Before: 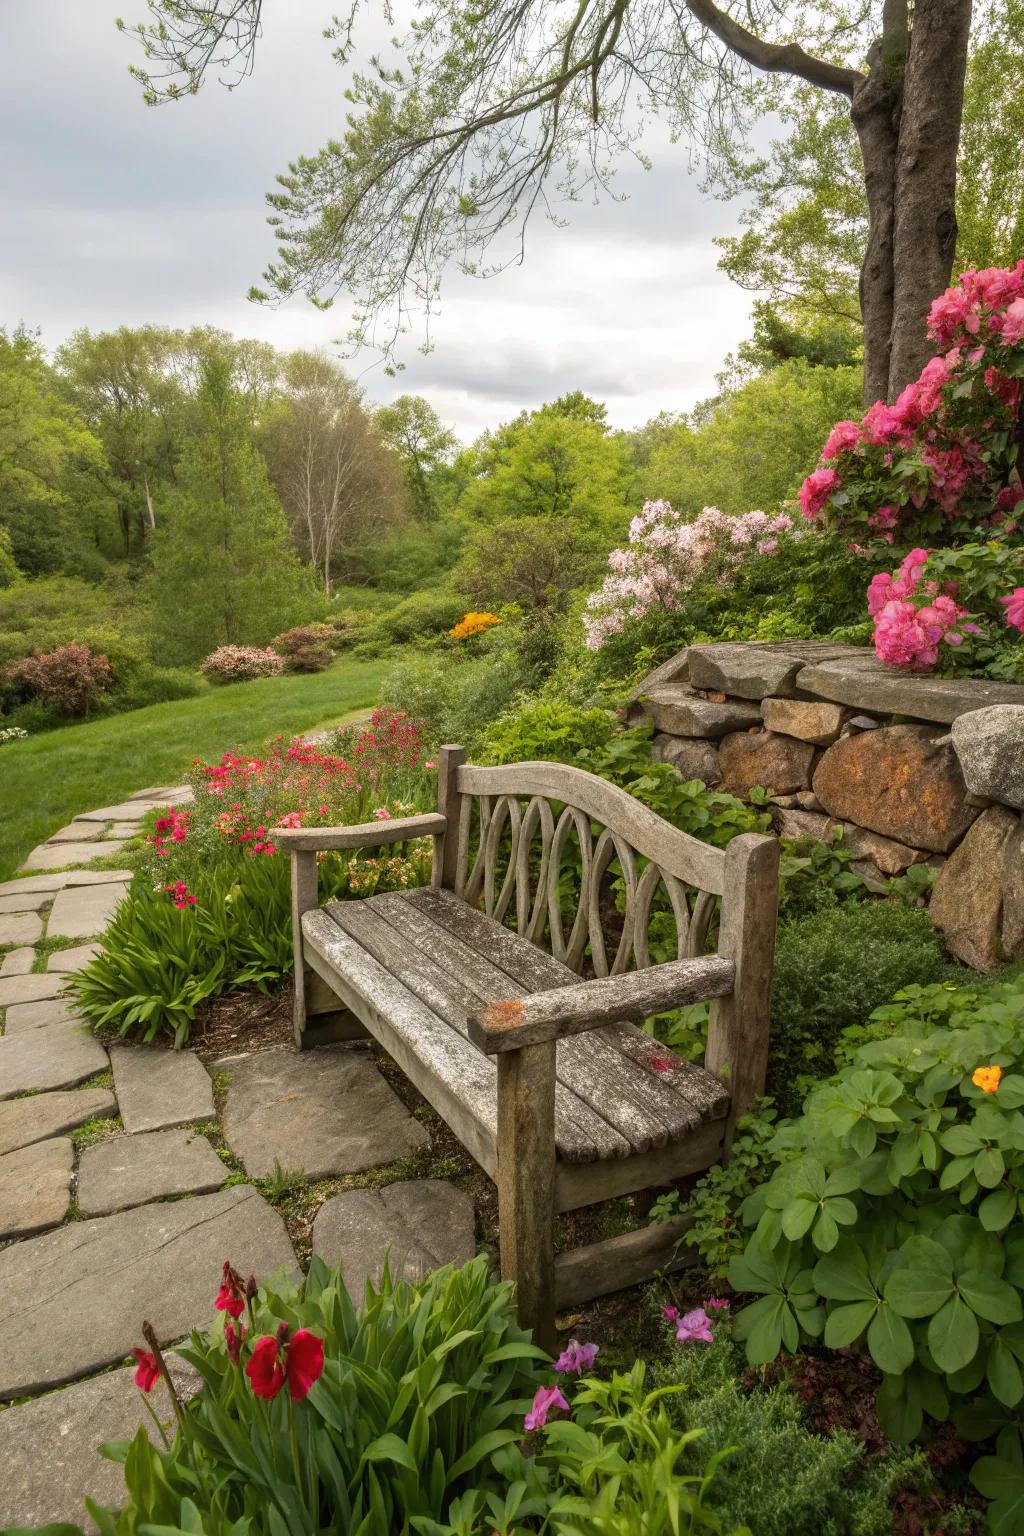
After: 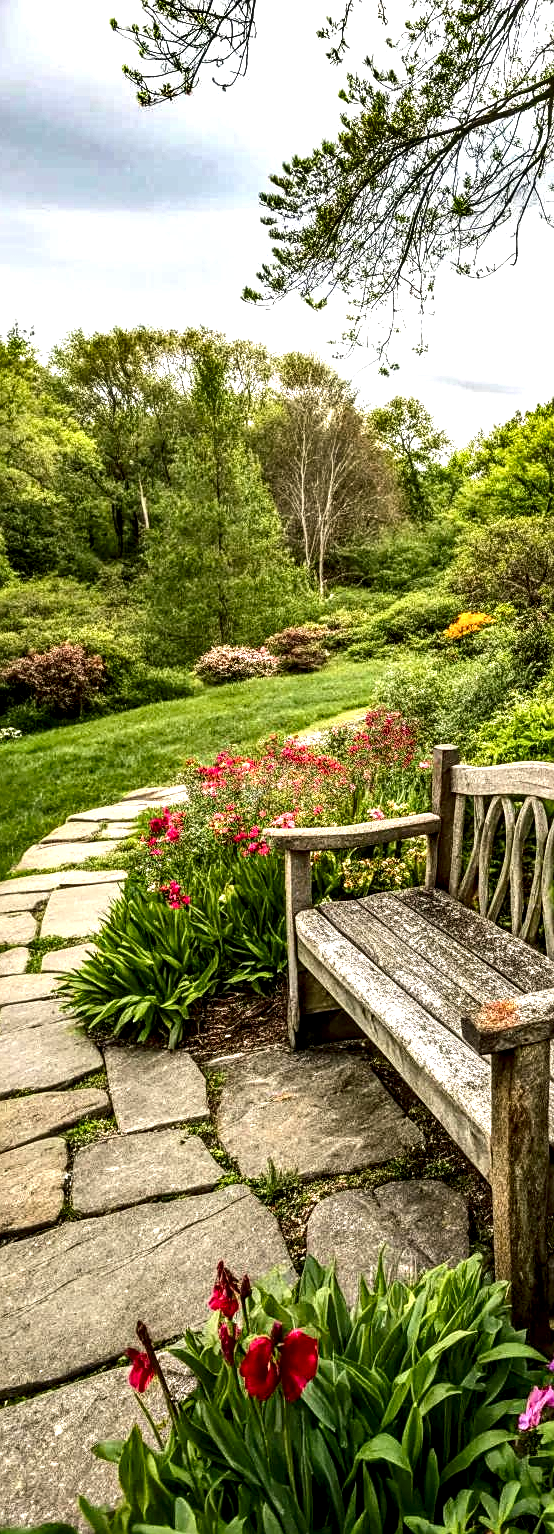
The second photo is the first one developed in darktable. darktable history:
sharpen: on, module defaults
crop: left 0.637%, right 45.183%, bottom 0.08%
exposure: exposure 0.6 EV, compensate highlight preservation false
shadows and highlights: shadows 30.68, highlights -62.4, soften with gaussian
local contrast: highlights 77%, shadows 56%, detail 175%, midtone range 0.421
color balance rgb: shadows lift › luminance -4.603%, shadows lift › chroma 1.151%, shadows lift › hue 218.22°, perceptual saturation grading › global saturation 0.803%
color correction: highlights a* -0.325, highlights b* -0.139
contrast brightness saturation: contrast 0.197, brightness -0.109, saturation 0.099
